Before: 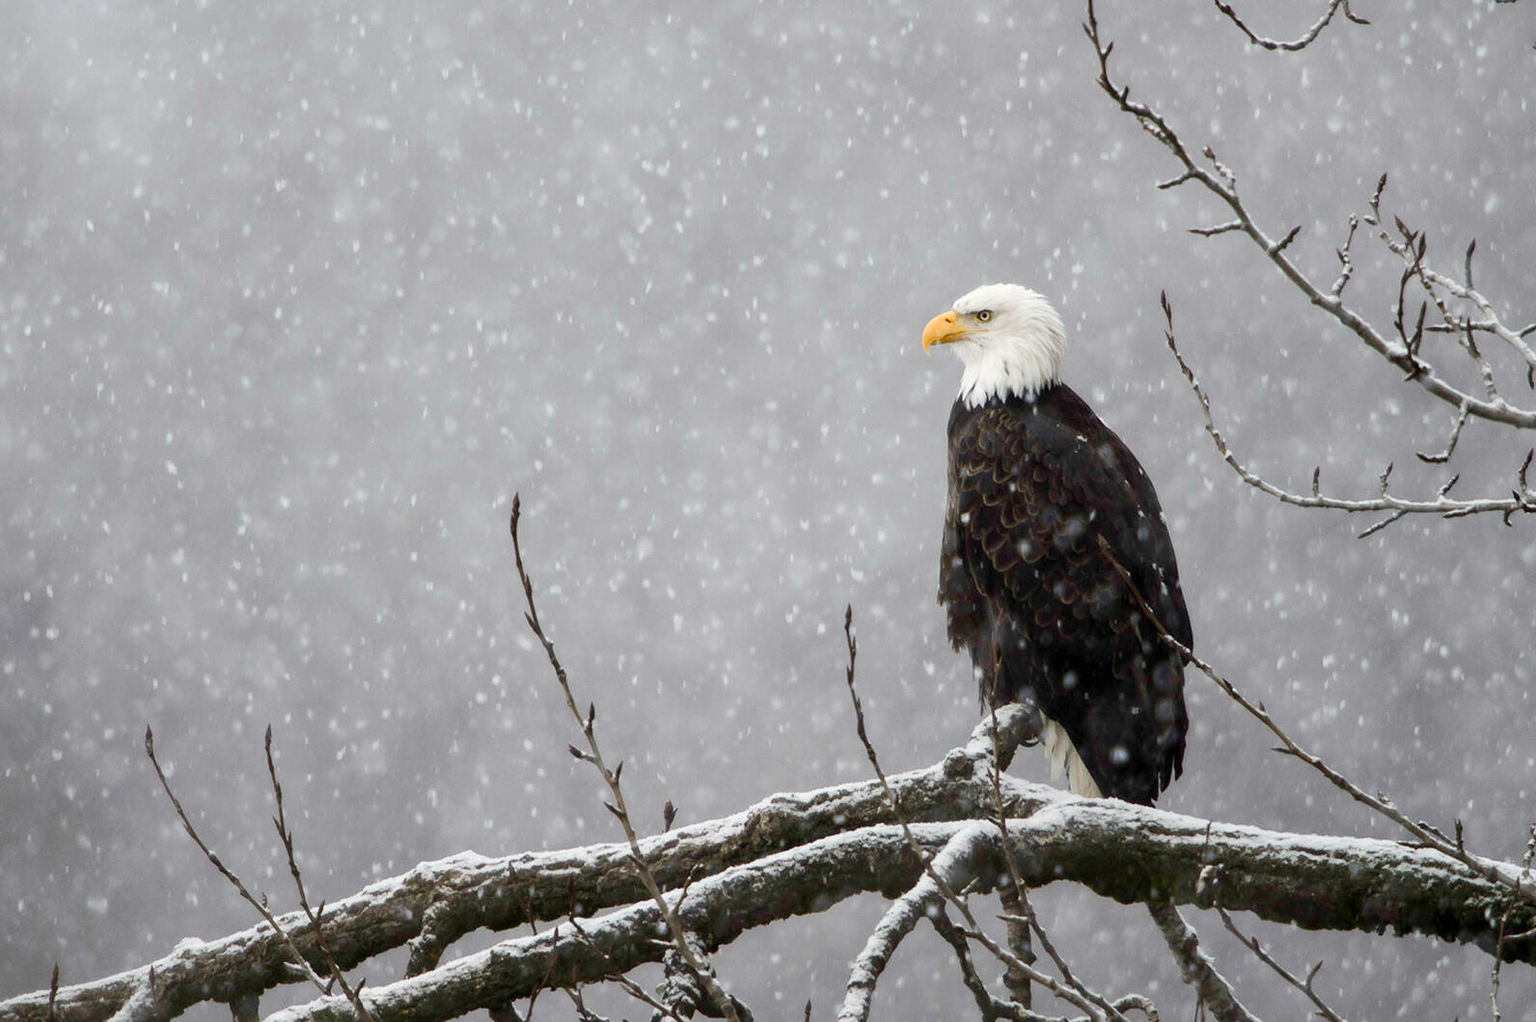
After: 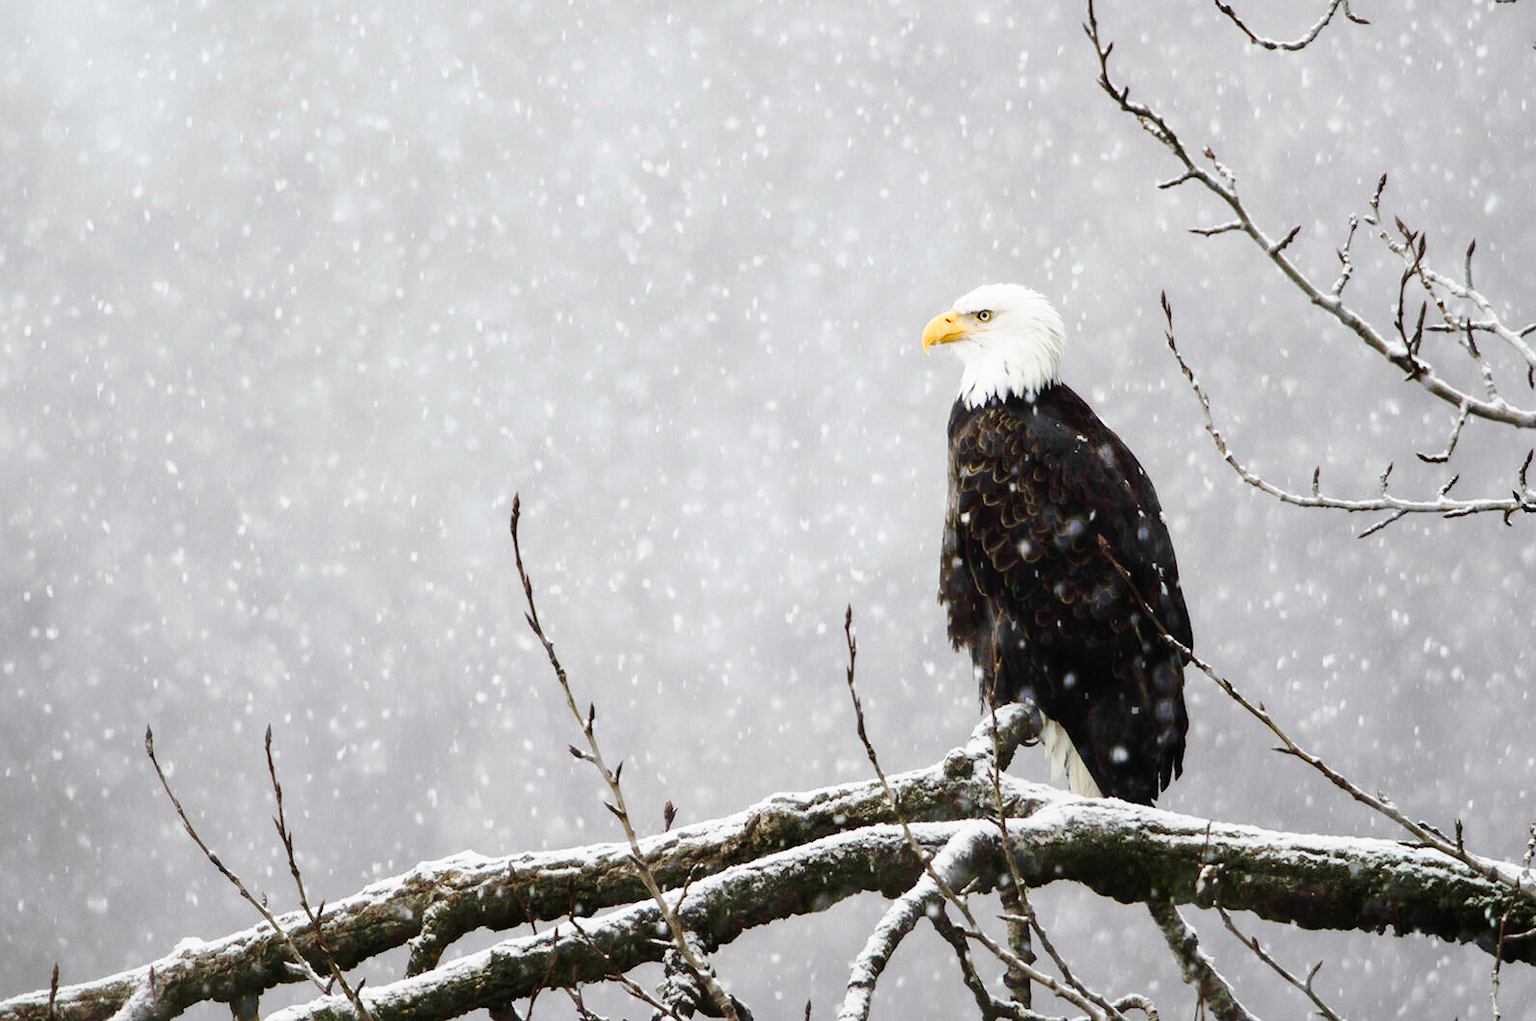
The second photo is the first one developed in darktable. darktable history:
tone curve: curves: ch0 [(0, 0.019) (0.078, 0.058) (0.223, 0.217) (0.424, 0.553) (0.631, 0.764) (0.816, 0.932) (1, 1)]; ch1 [(0, 0) (0.262, 0.227) (0.417, 0.386) (0.469, 0.467) (0.502, 0.503) (0.544, 0.548) (0.57, 0.579) (0.608, 0.62) (0.65, 0.68) (0.994, 0.987)]; ch2 [(0, 0) (0.262, 0.188) (0.5, 0.504) (0.553, 0.592) (0.599, 0.653) (1, 1)], preserve colors none
